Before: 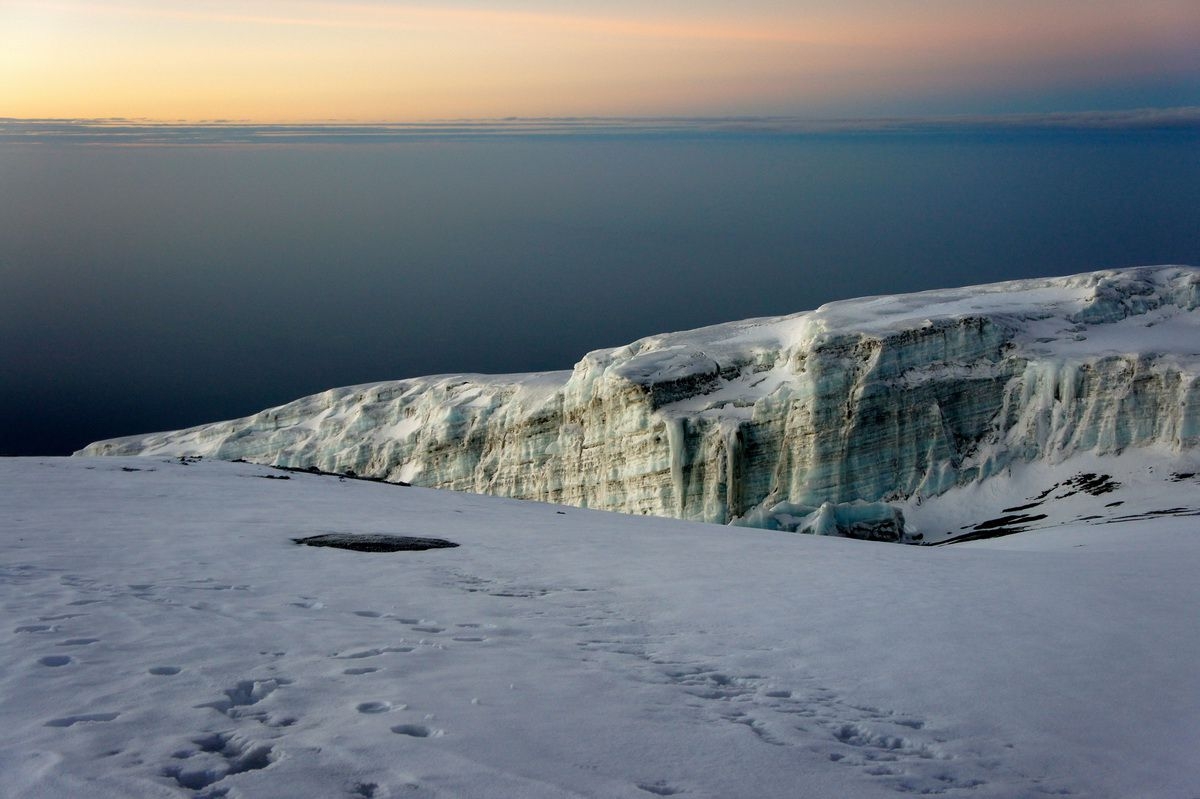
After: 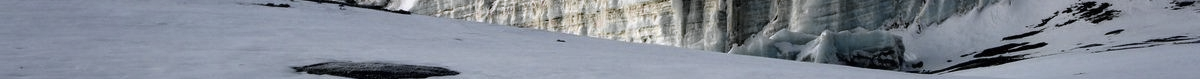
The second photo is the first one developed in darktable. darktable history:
color zones: curves: ch0 [(0.035, 0.242) (0.25, 0.5) (0.384, 0.214) (0.488, 0.255) (0.75, 0.5)]; ch1 [(0.063, 0.379) (0.25, 0.5) (0.354, 0.201) (0.489, 0.085) (0.729, 0.271)]; ch2 [(0.25, 0.5) (0.38, 0.517) (0.442, 0.51) (0.735, 0.456)]
crop and rotate: top 59.084%, bottom 30.916%
graduated density: hue 238.83°, saturation 50%
exposure: black level correction 0, exposure 0.7 EV, compensate exposure bias true, compensate highlight preservation false
